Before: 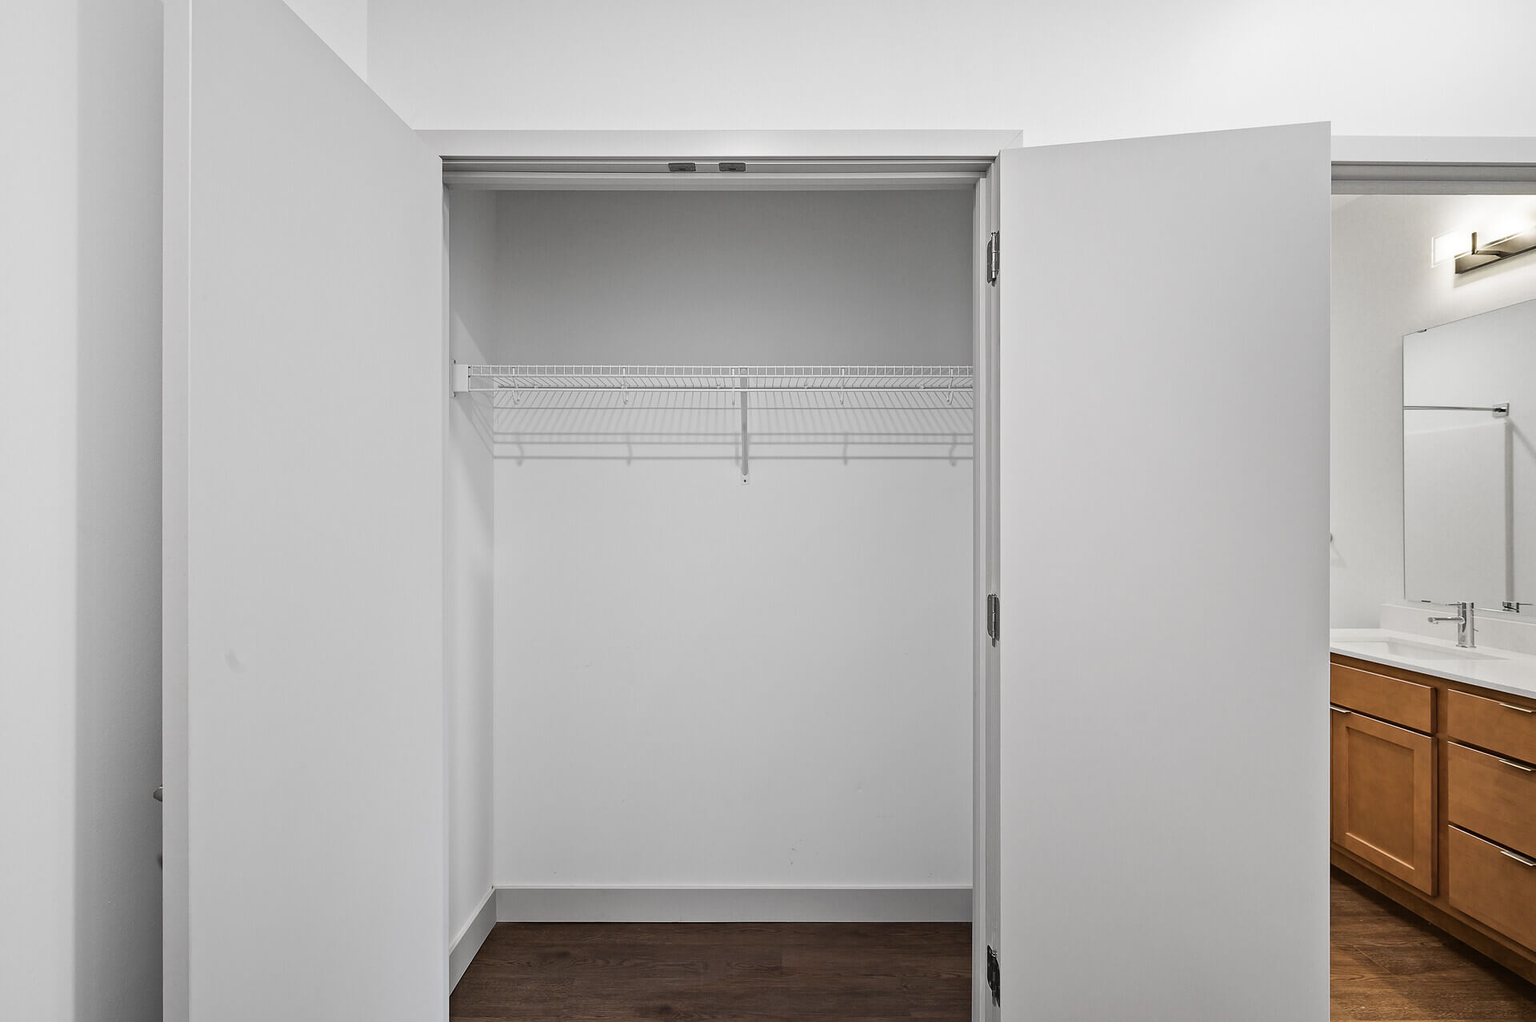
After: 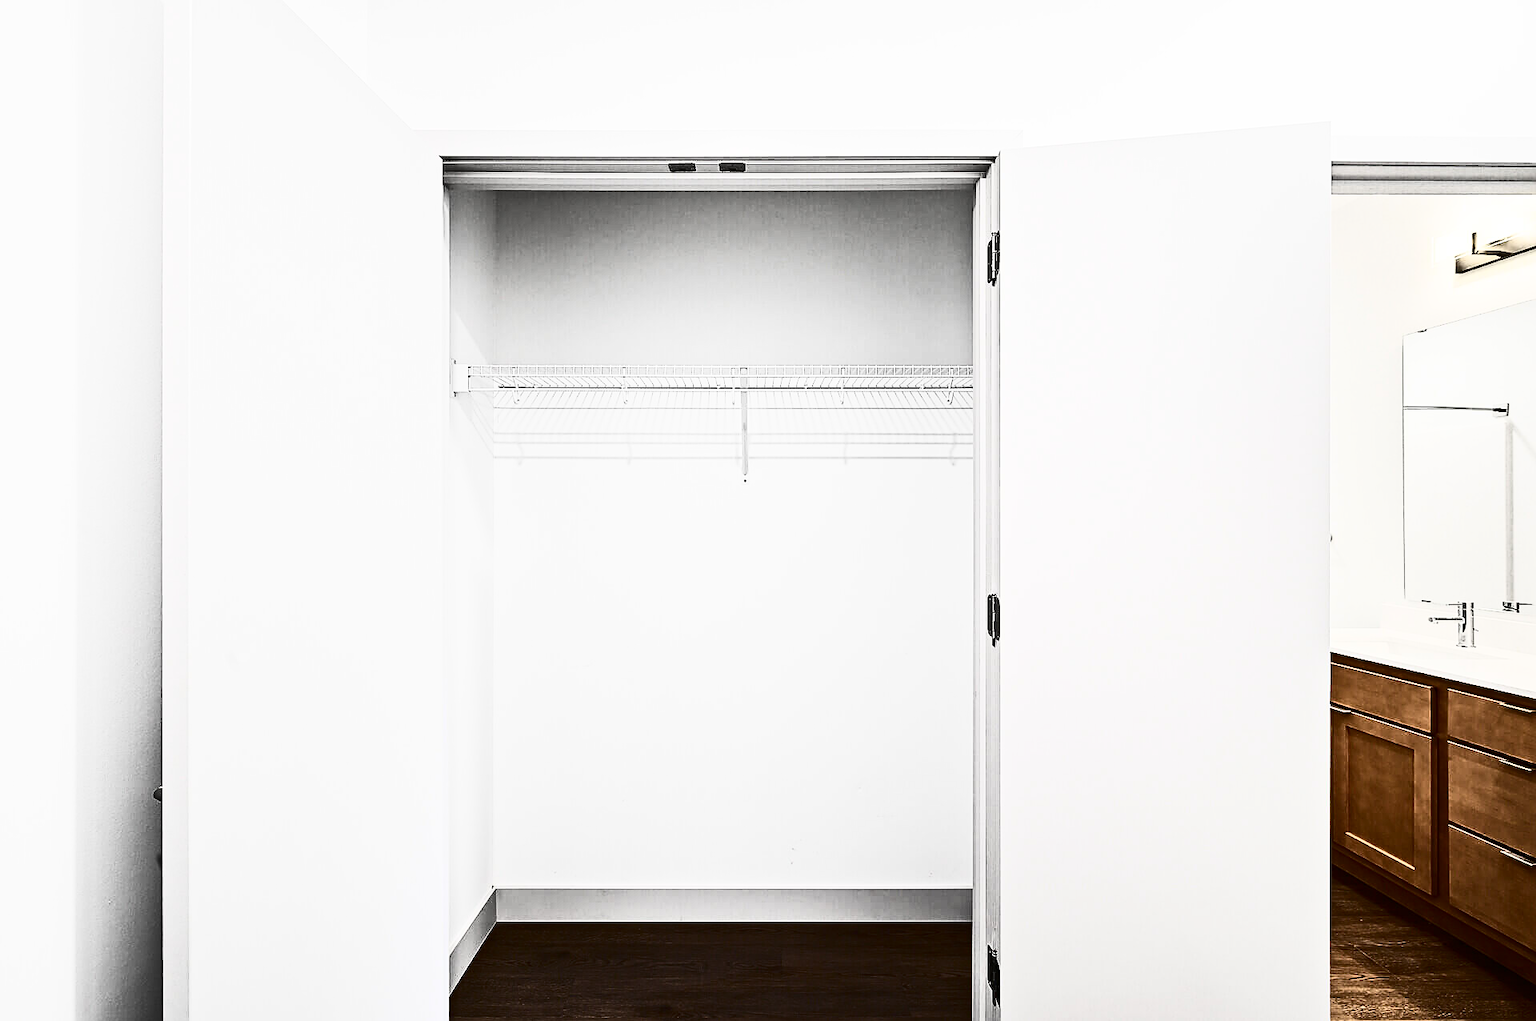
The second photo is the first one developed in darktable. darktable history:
contrast brightness saturation: contrast 0.923, brightness 0.198
sharpen: on, module defaults
